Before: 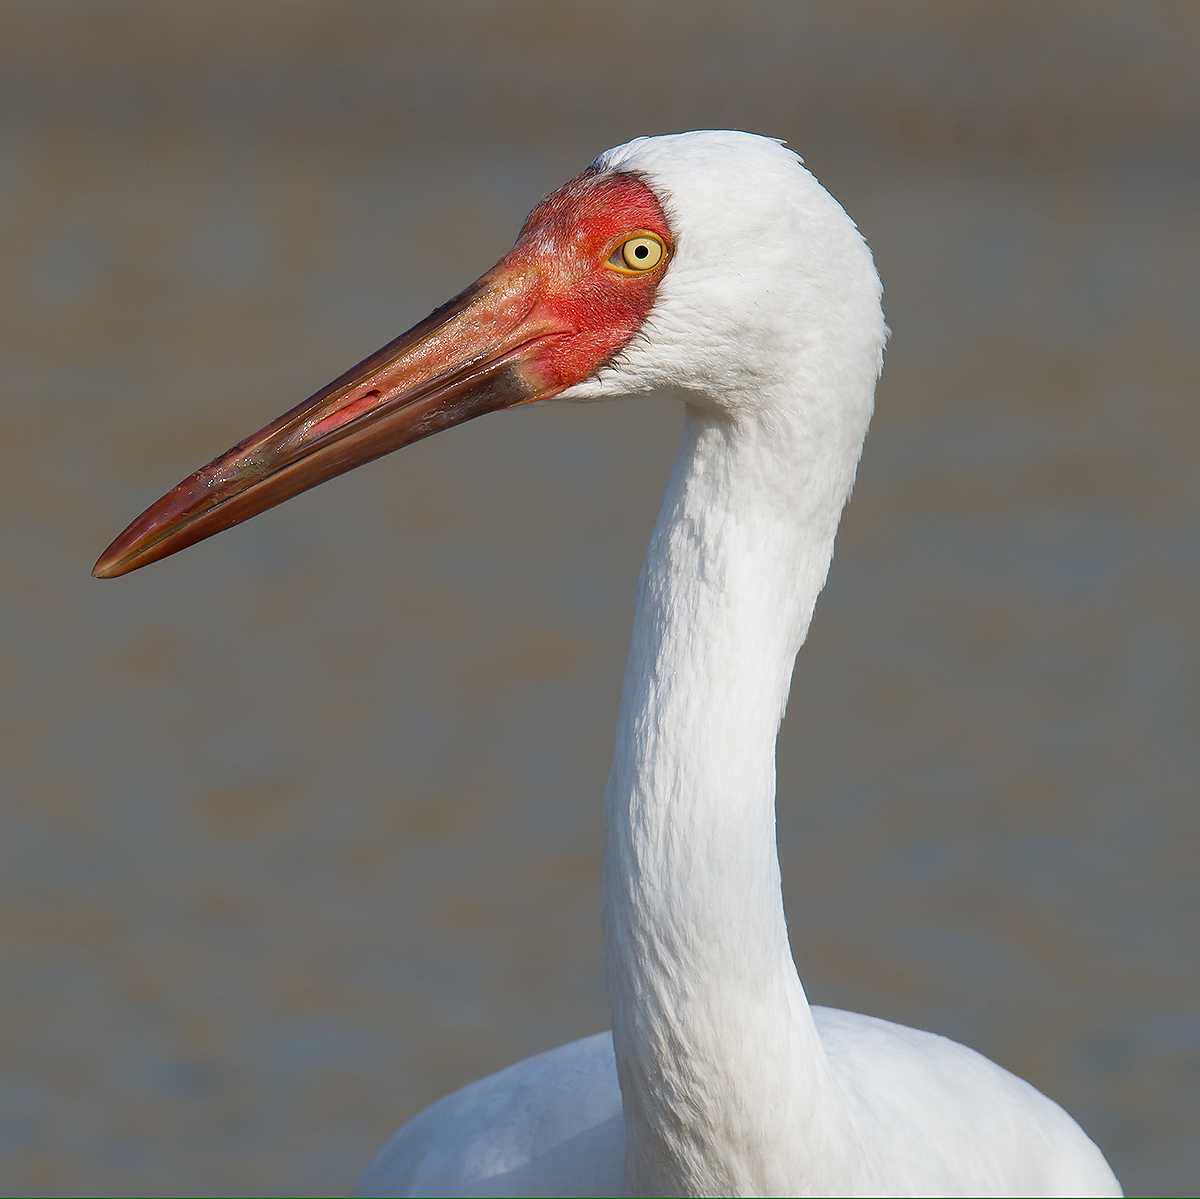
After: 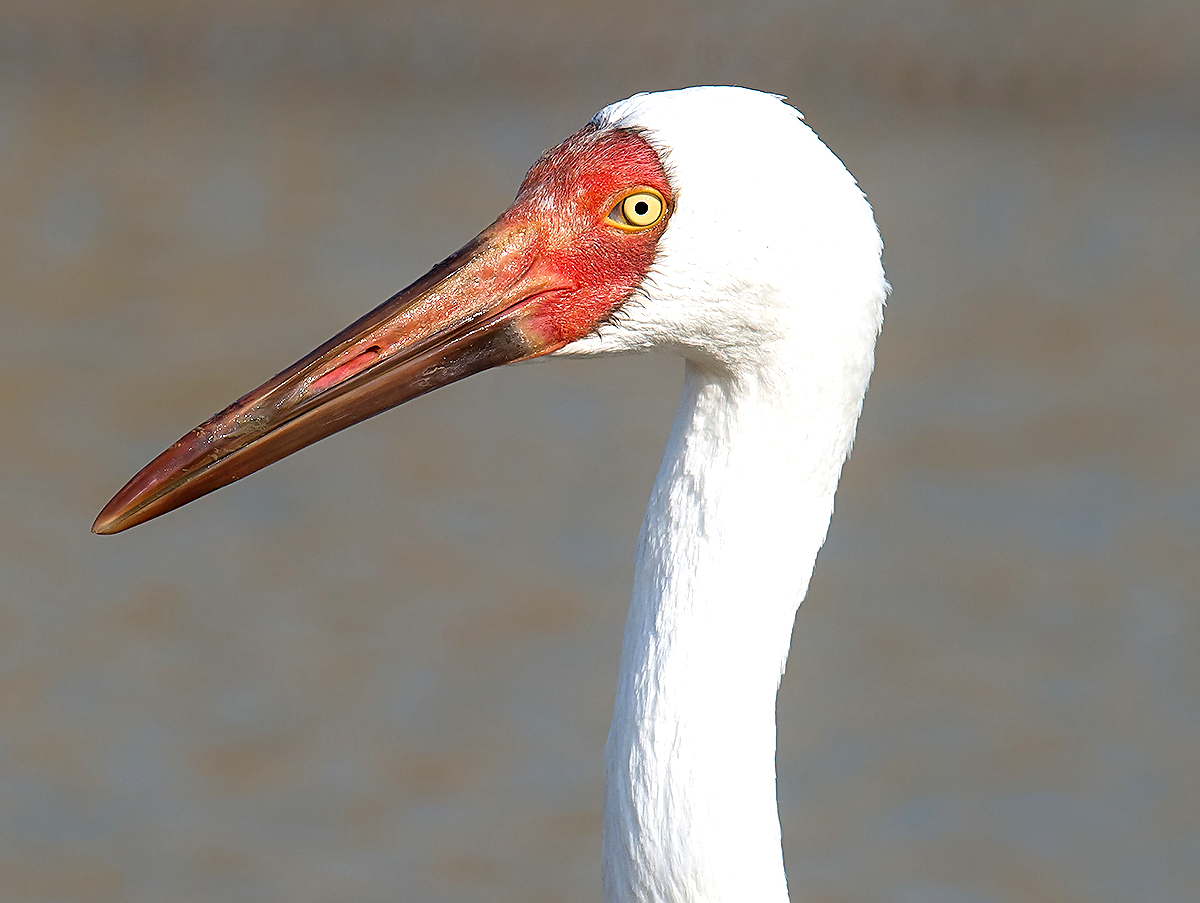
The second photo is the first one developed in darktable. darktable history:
sharpen: radius 2.171, amount 0.38, threshold 0.153
crop: top 3.749%, bottom 20.882%
tone equalizer: -8 EV -0.77 EV, -7 EV -0.702 EV, -6 EV -0.629 EV, -5 EV -0.37 EV, -3 EV 0.393 EV, -2 EV 0.6 EV, -1 EV 0.7 EV, +0 EV 0.749 EV, mask exposure compensation -0.499 EV
